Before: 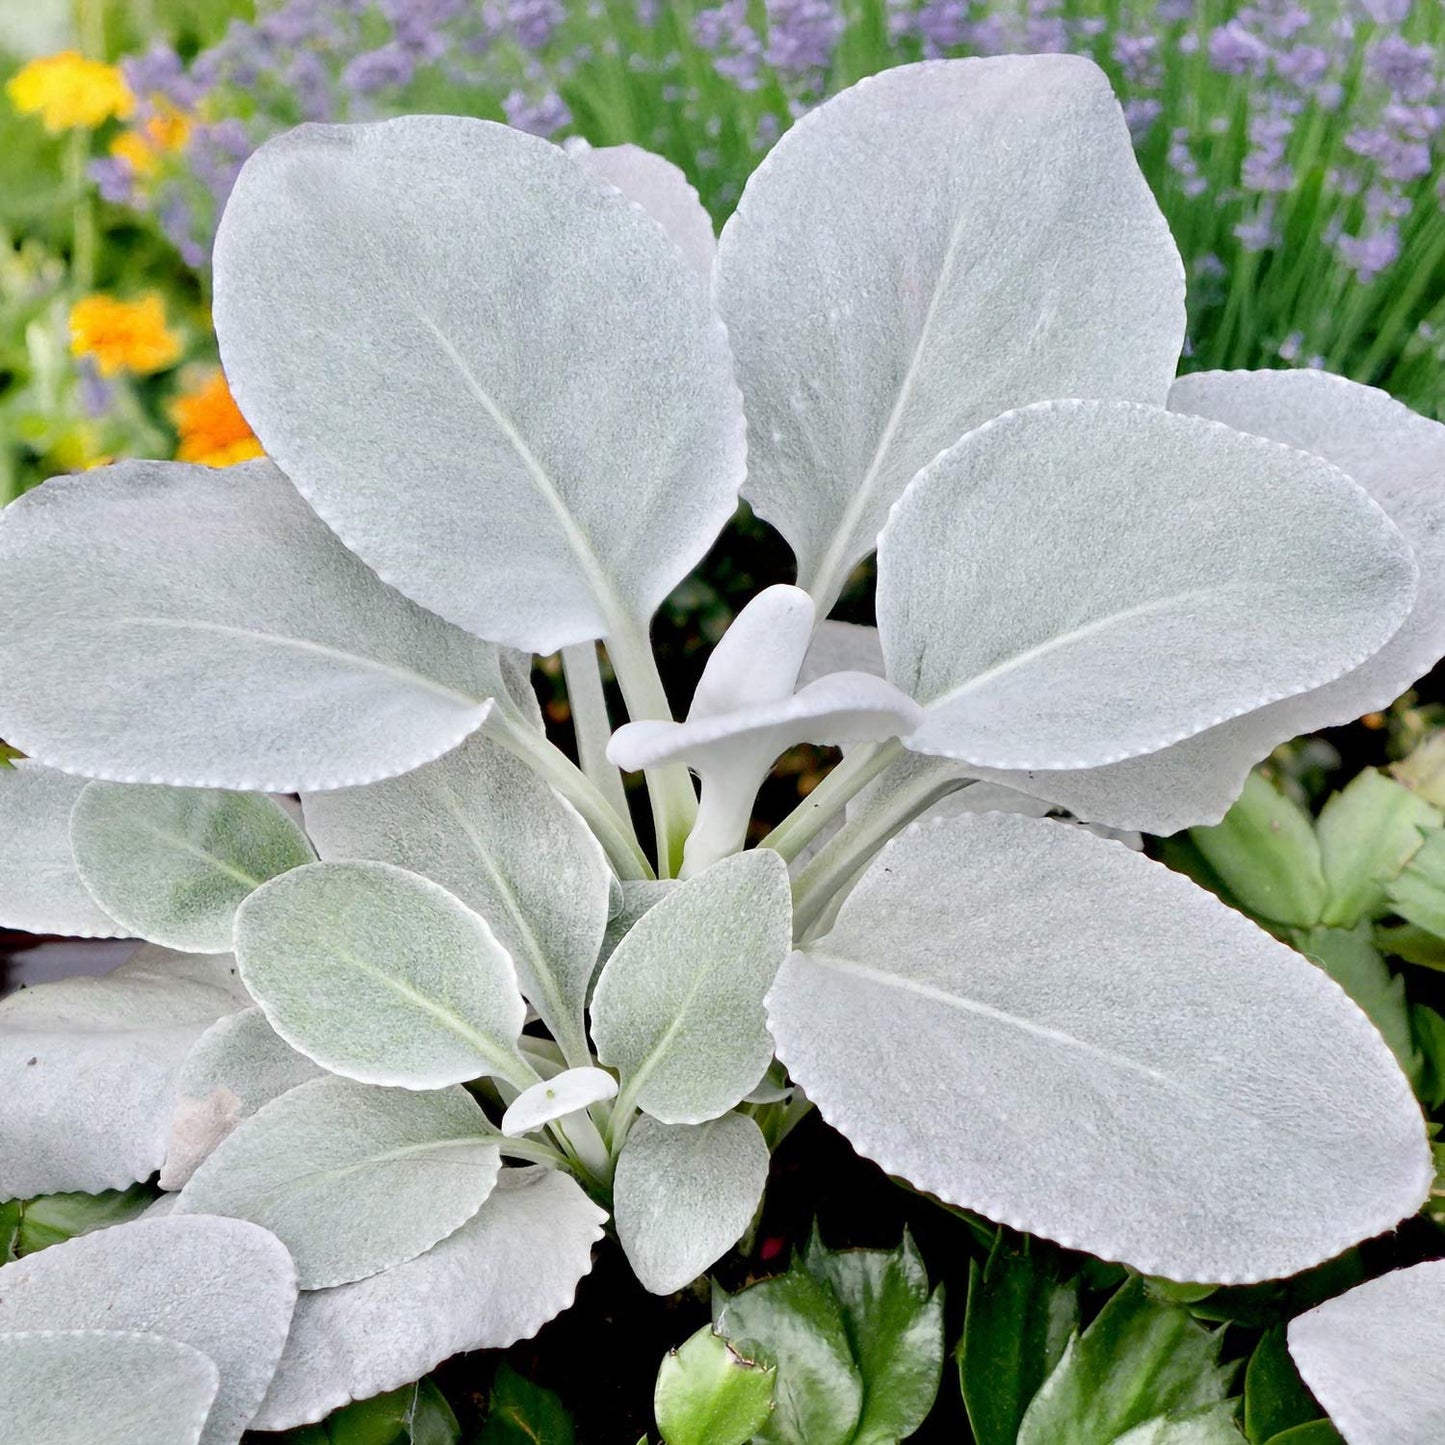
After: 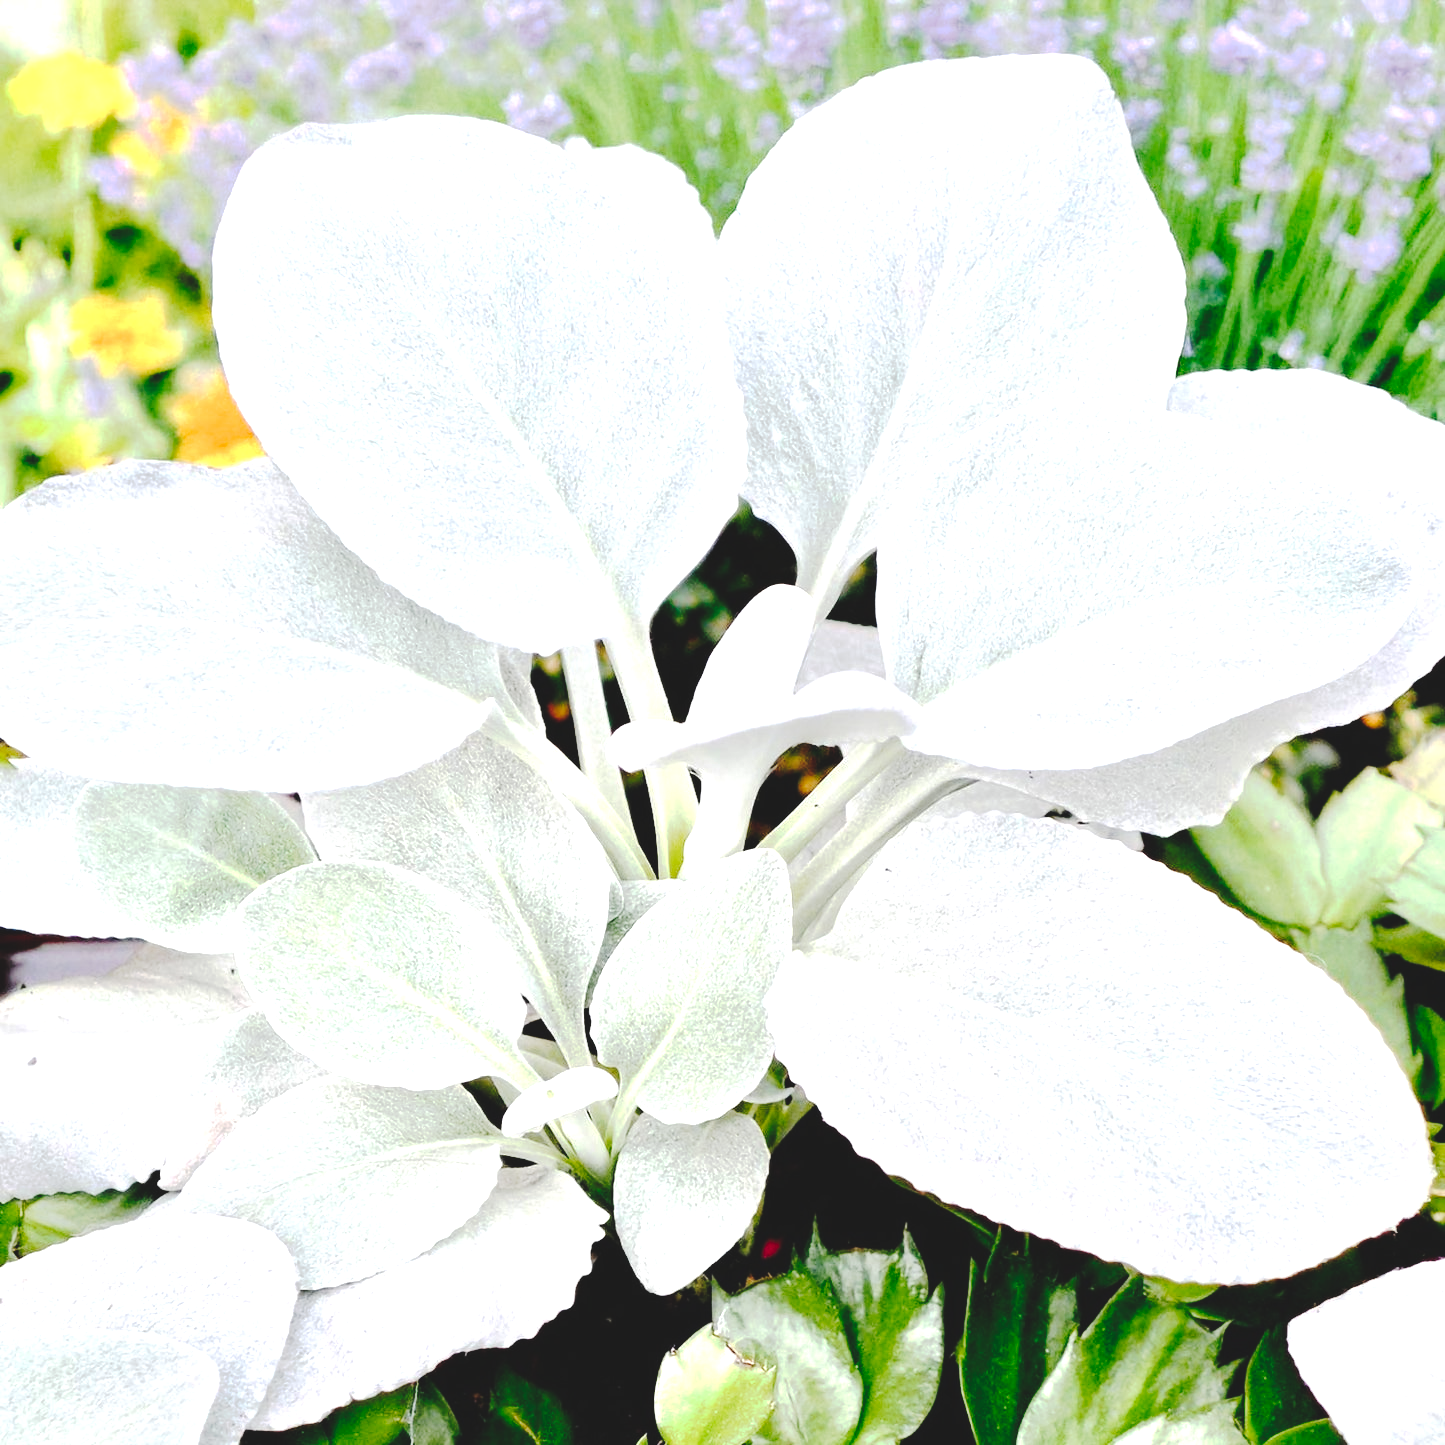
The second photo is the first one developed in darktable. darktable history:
tone curve: curves: ch0 [(0, 0) (0.003, 0.079) (0.011, 0.083) (0.025, 0.088) (0.044, 0.095) (0.069, 0.106) (0.1, 0.115) (0.136, 0.127) (0.177, 0.152) (0.224, 0.198) (0.277, 0.263) (0.335, 0.371) (0.399, 0.483) (0.468, 0.582) (0.543, 0.664) (0.623, 0.726) (0.709, 0.793) (0.801, 0.842) (0.898, 0.896) (1, 1)], preserve colors none
exposure: black level correction -0.005, exposure 1 EV, compensate highlight preservation false
levels: levels [0.016, 0.5, 0.996]
